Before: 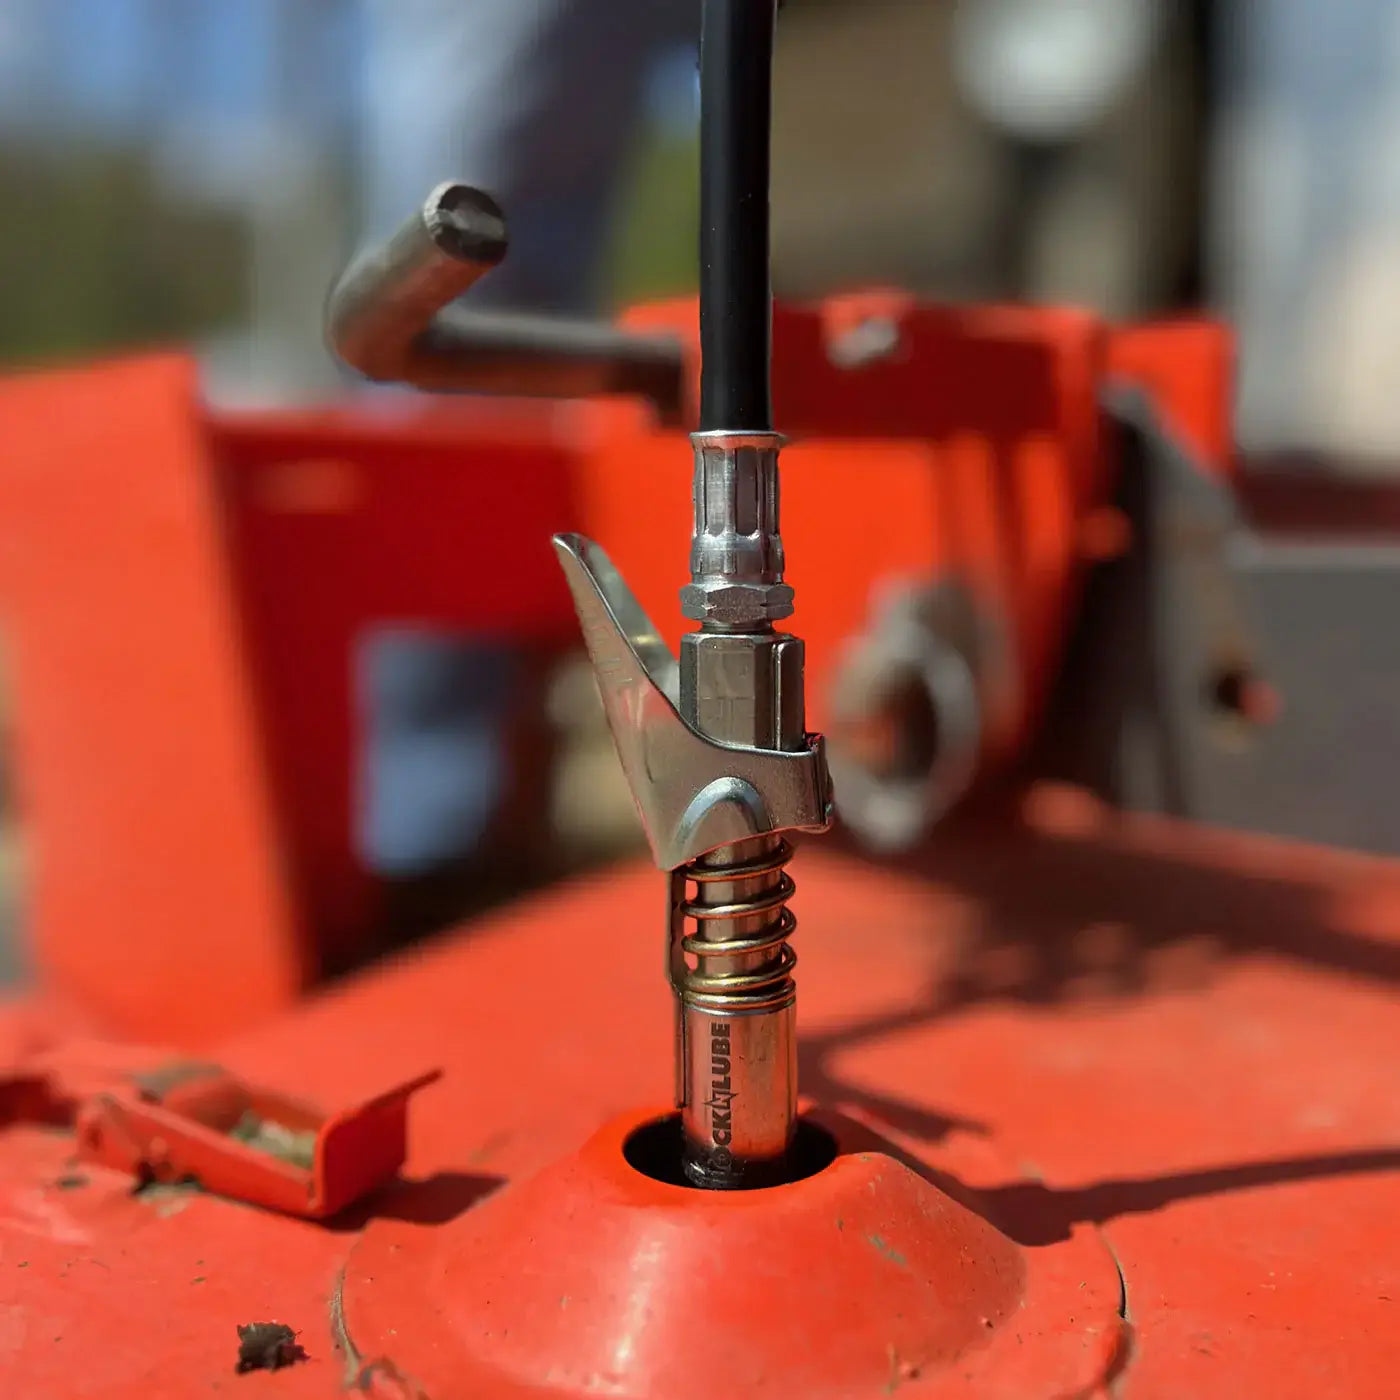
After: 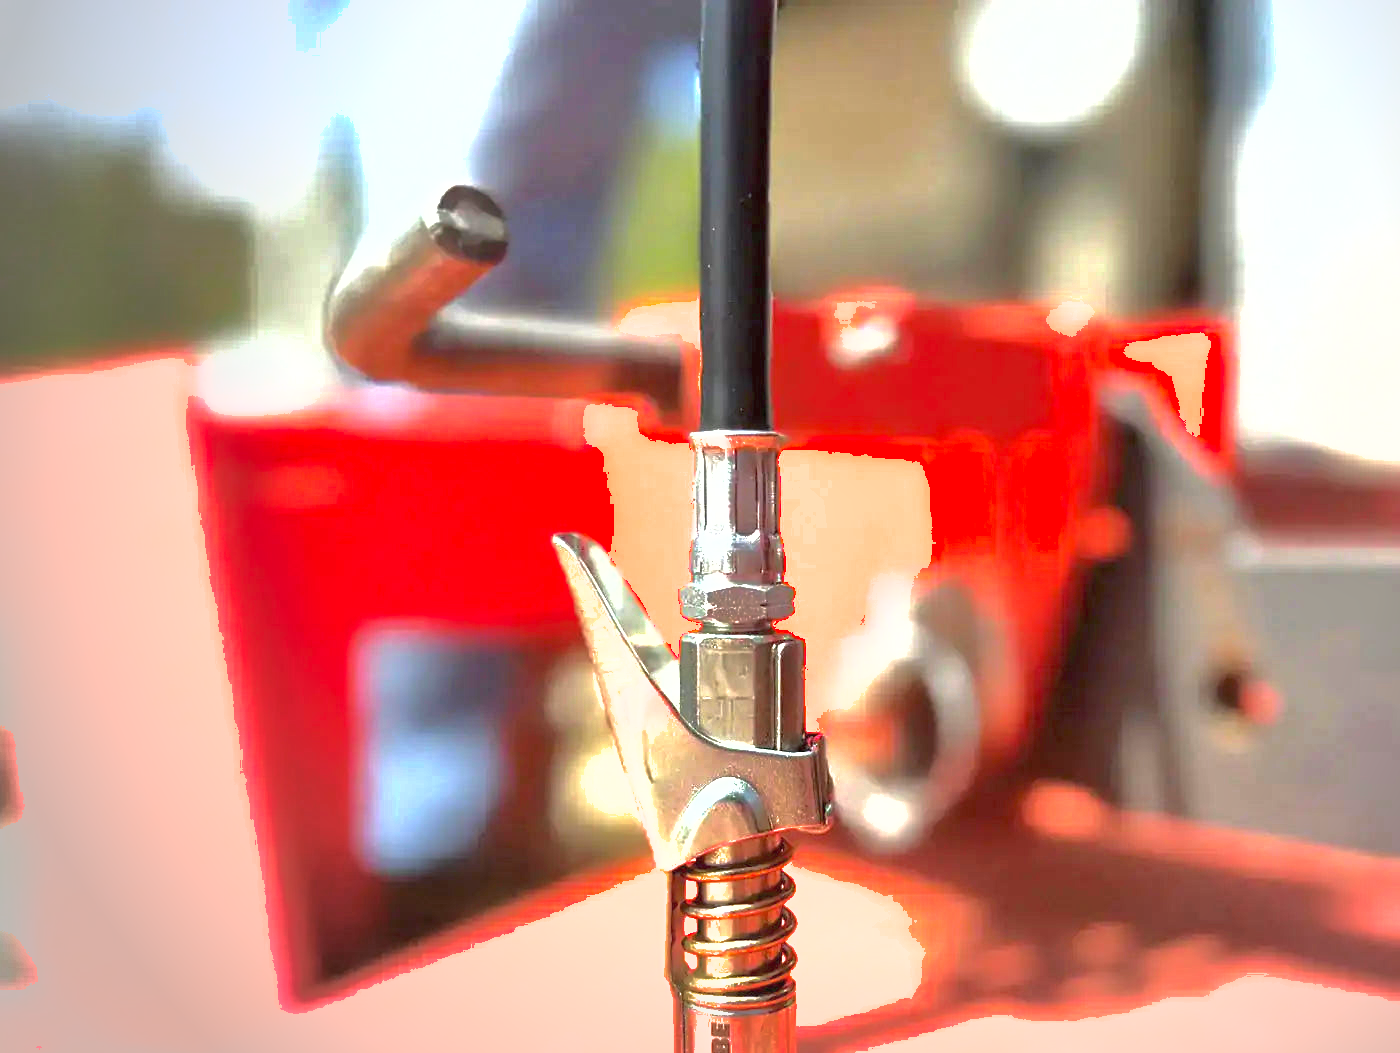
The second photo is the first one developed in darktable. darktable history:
crop: bottom 24.715%
shadows and highlights: shadows 39.73, highlights -59.95
exposure: black level correction 0, exposure 2.361 EV, compensate highlight preservation false
vignetting: center (0.217, -0.241)
